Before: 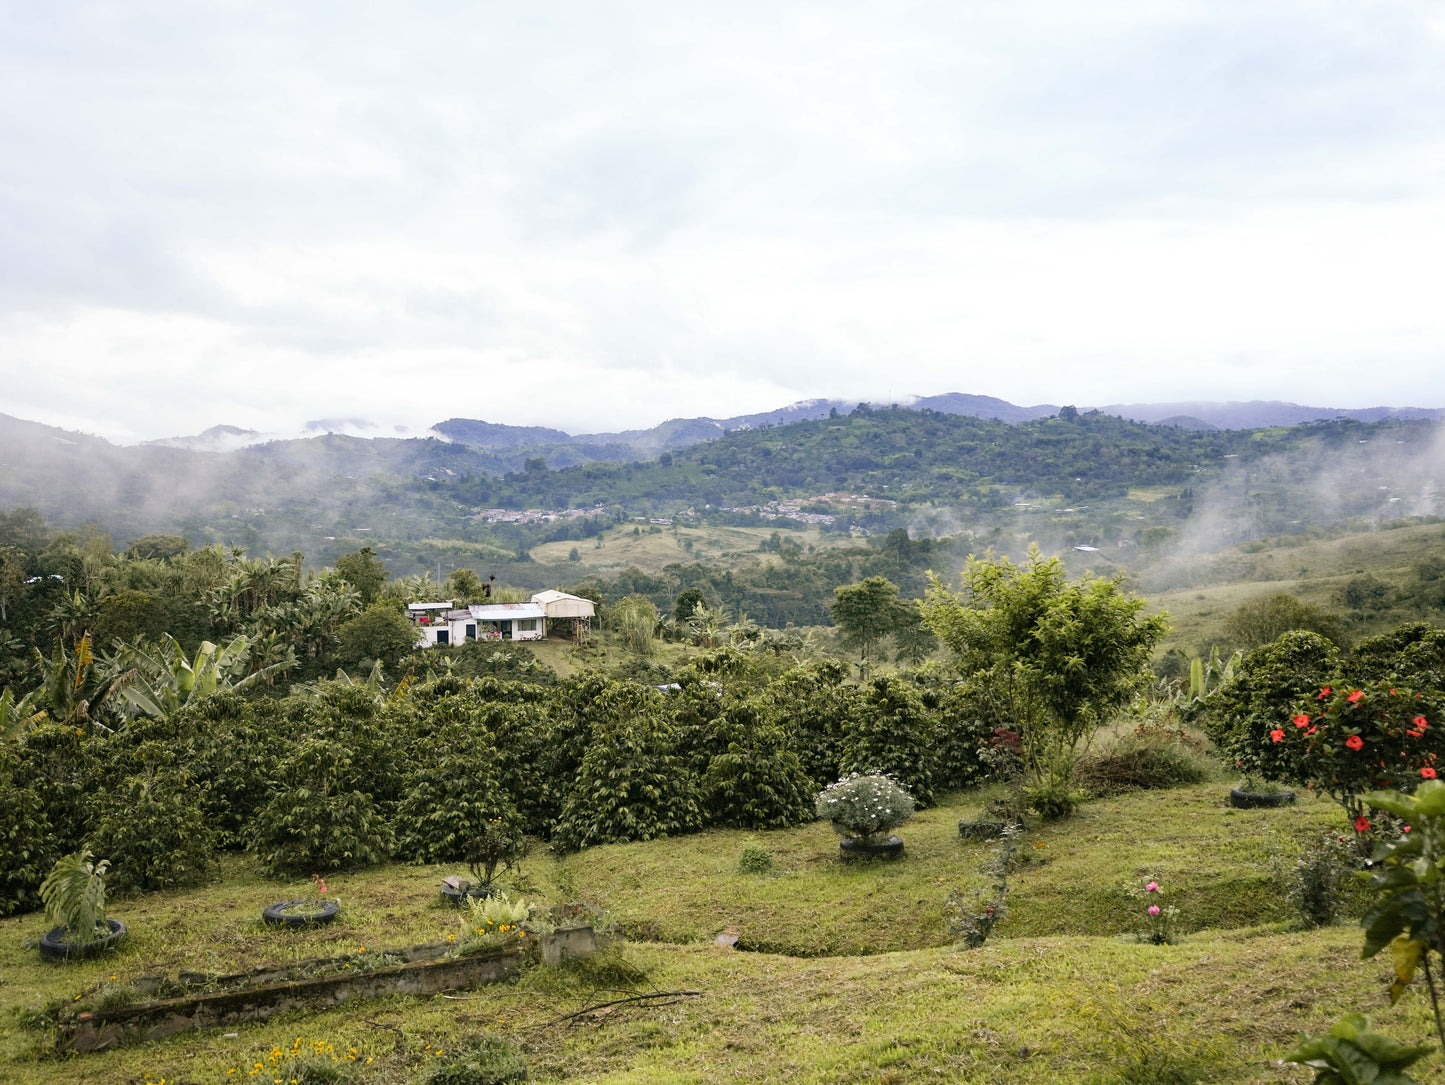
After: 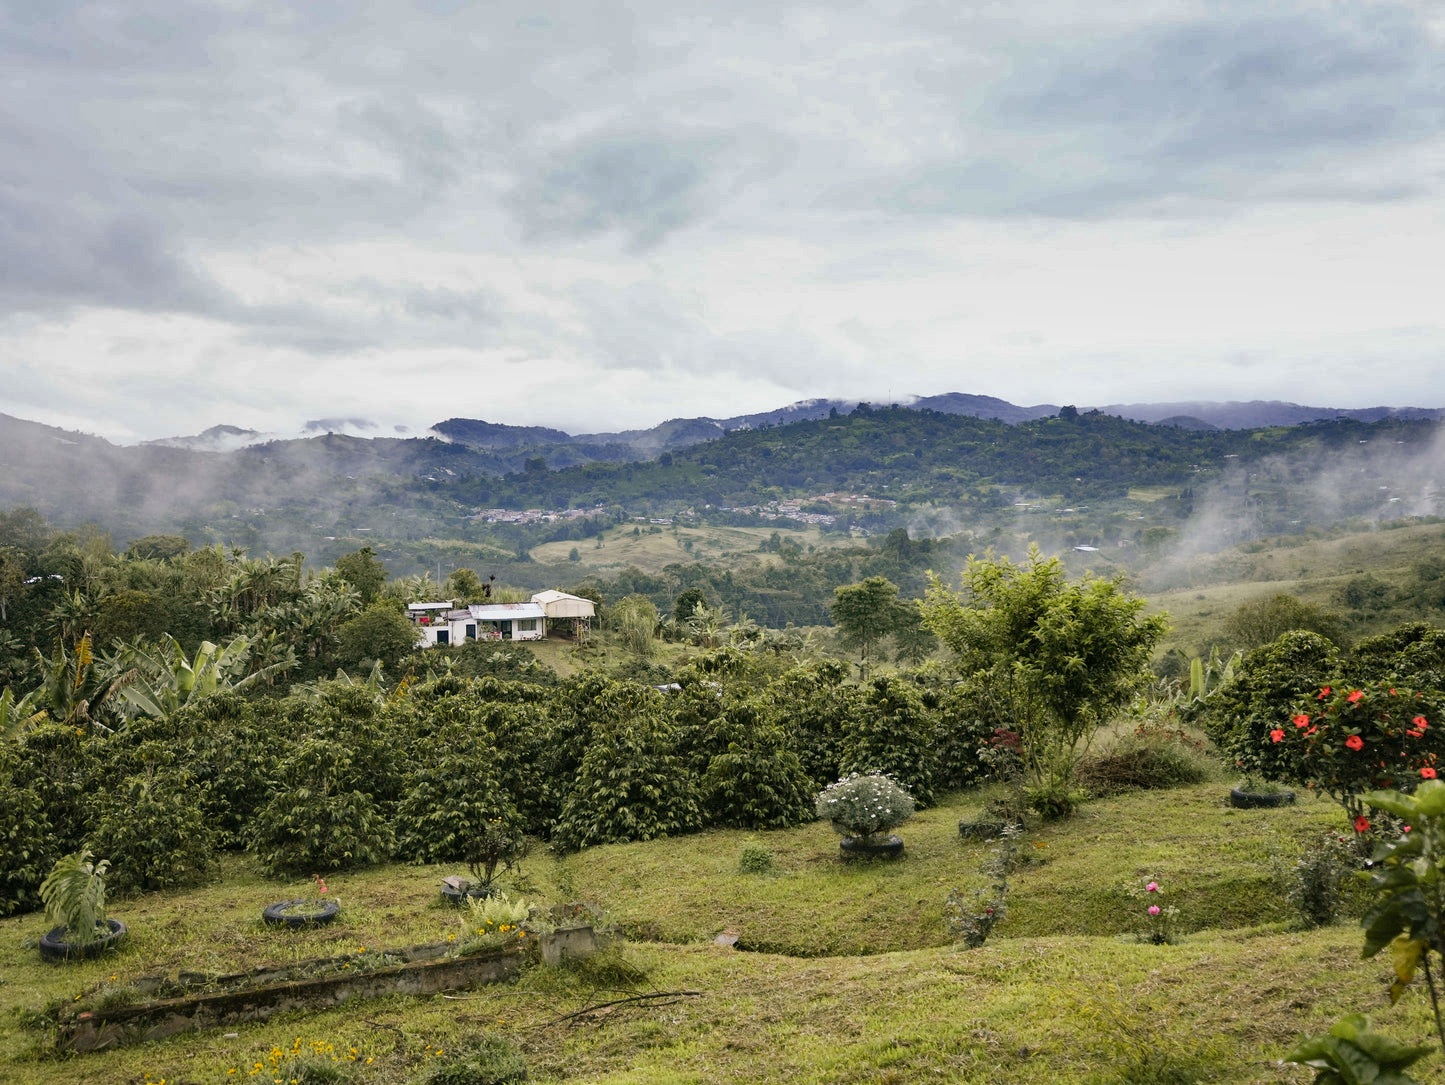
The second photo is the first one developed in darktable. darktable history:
shadows and highlights: white point adjustment -3.75, highlights -63.79, soften with gaussian
